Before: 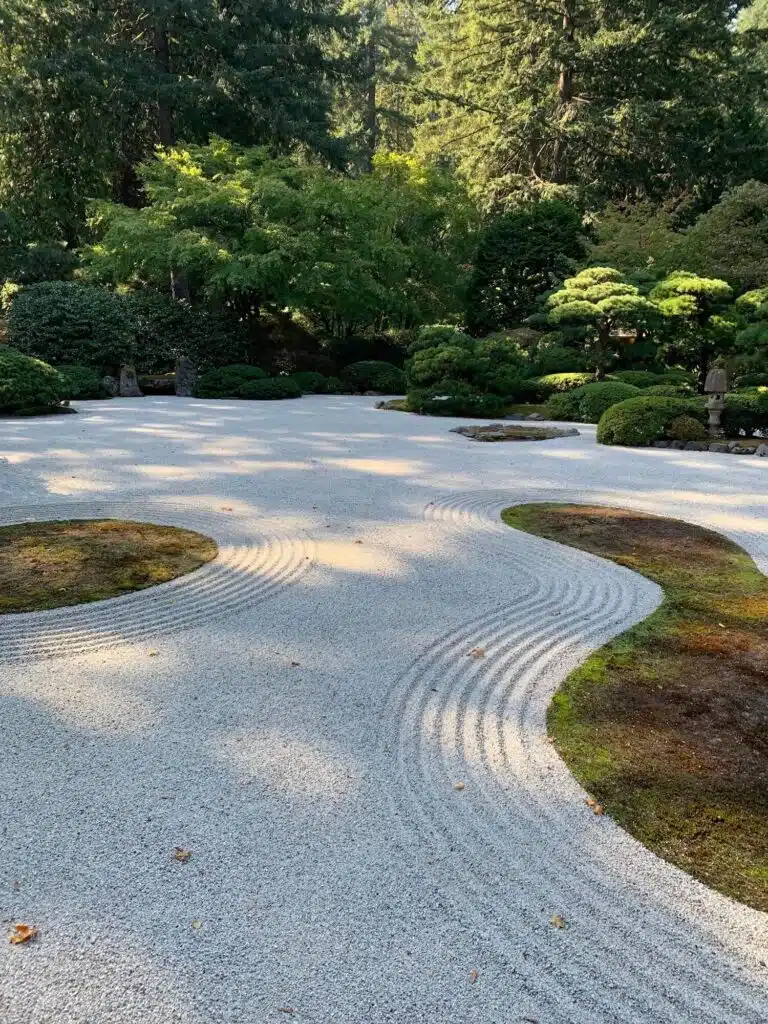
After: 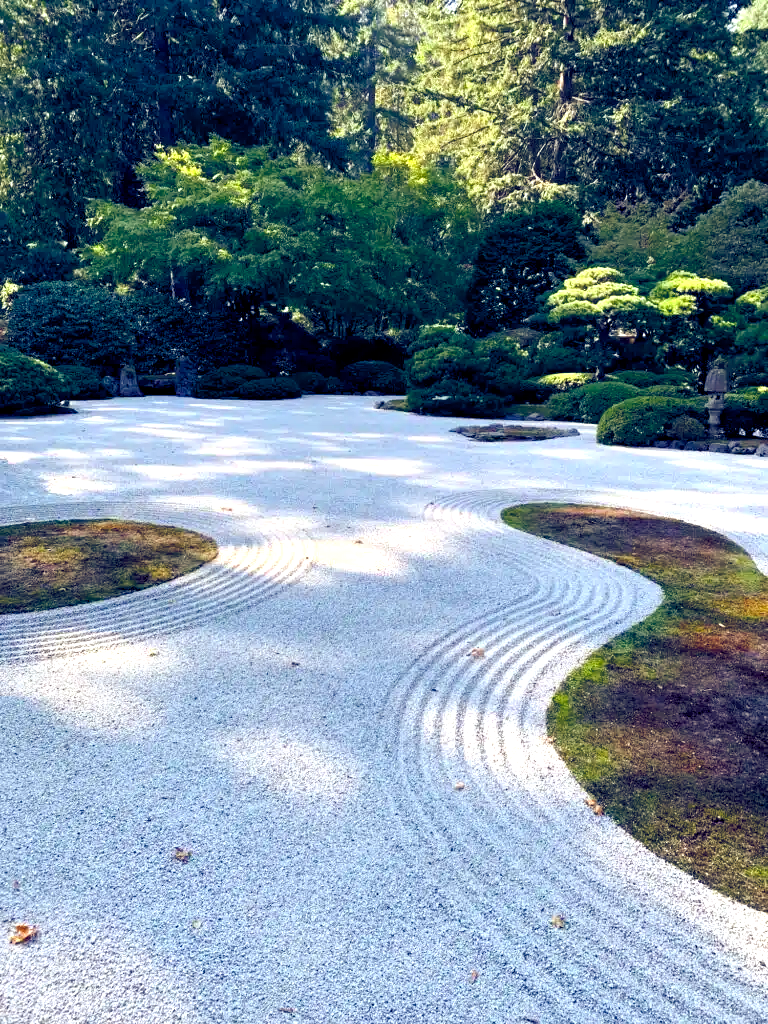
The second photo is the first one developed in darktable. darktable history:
exposure: black level correction -0.002, exposure 0.54 EV, compensate highlight preservation false
color balance rgb: shadows lift › luminance -41.13%, shadows lift › chroma 14.13%, shadows lift › hue 260°, power › luminance -3.76%, power › chroma 0.56%, power › hue 40.37°, highlights gain › luminance 16.81%, highlights gain › chroma 2.94%, highlights gain › hue 260°, global offset › luminance -0.29%, global offset › chroma 0.31%, global offset › hue 260°, perceptual saturation grading › global saturation 20%, perceptual saturation grading › highlights -13.92%, perceptual saturation grading › shadows 50%
